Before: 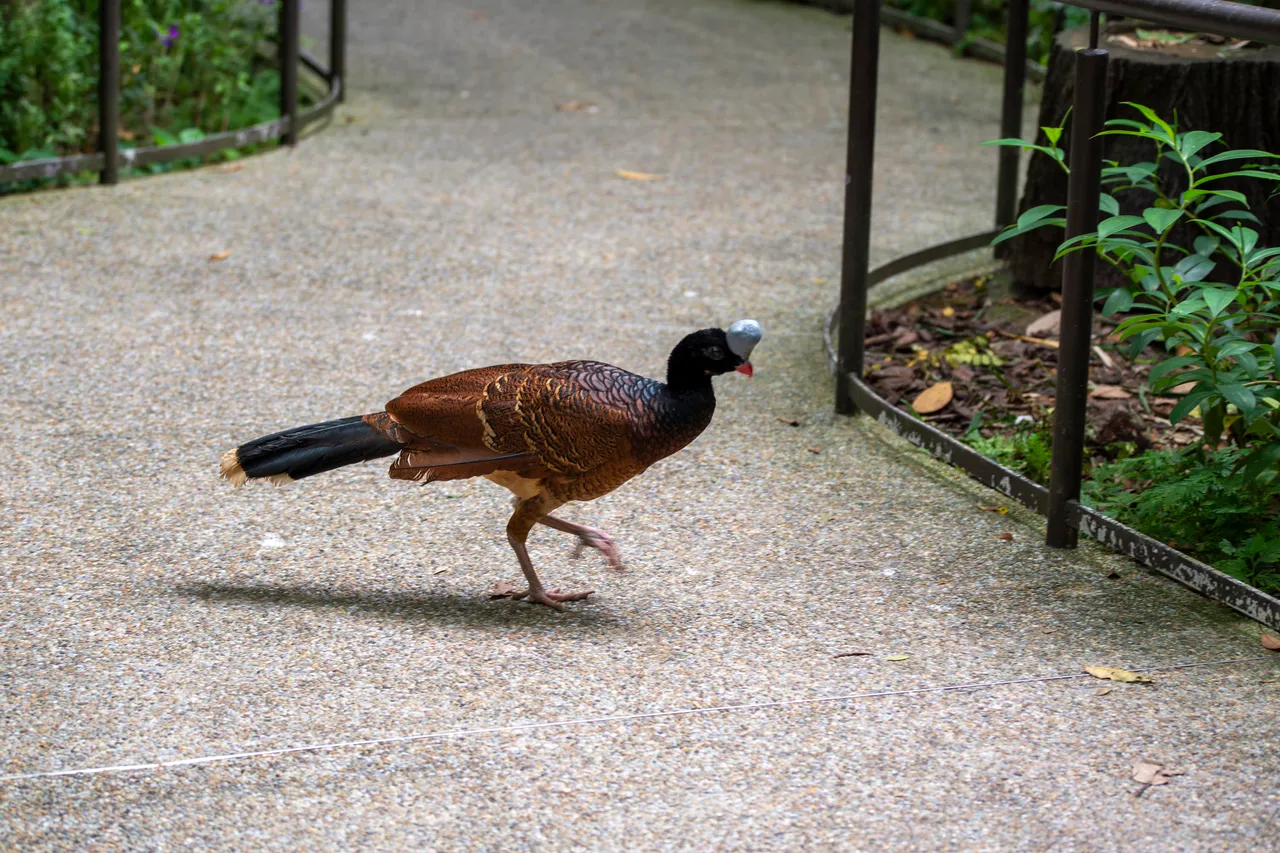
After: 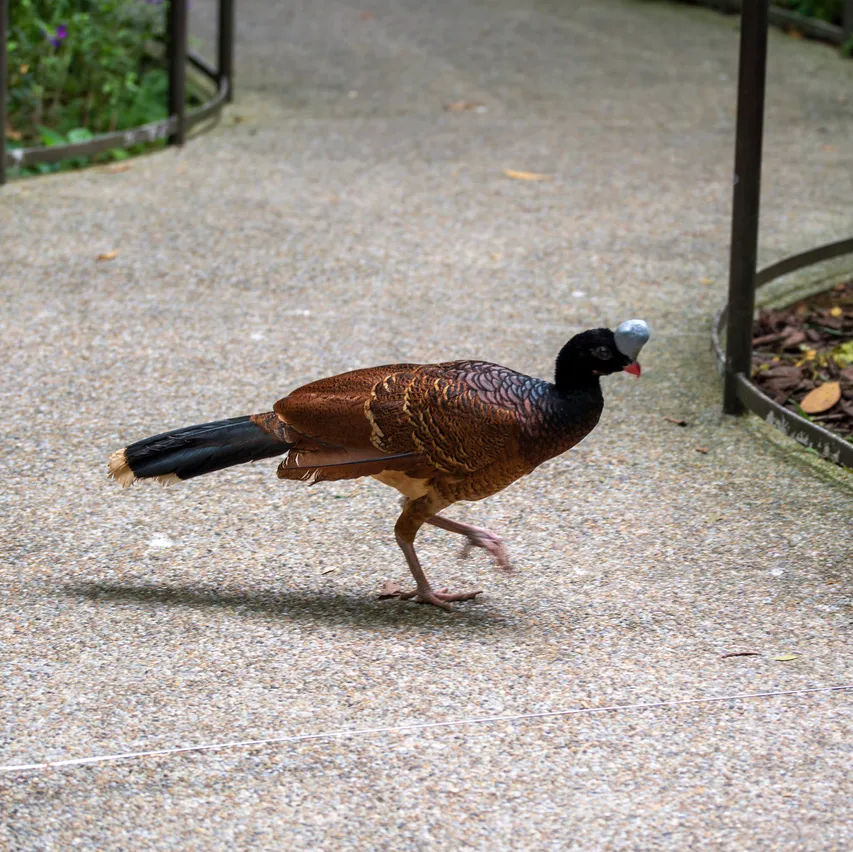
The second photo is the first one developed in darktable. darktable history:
color zones: curves: ch0 [(0.25, 0.5) (0.428, 0.473) (0.75, 0.5)]; ch1 [(0.243, 0.479) (0.398, 0.452) (0.75, 0.5)]
crop and rotate: left 8.786%, right 24.548%
white balance: red 1, blue 1
